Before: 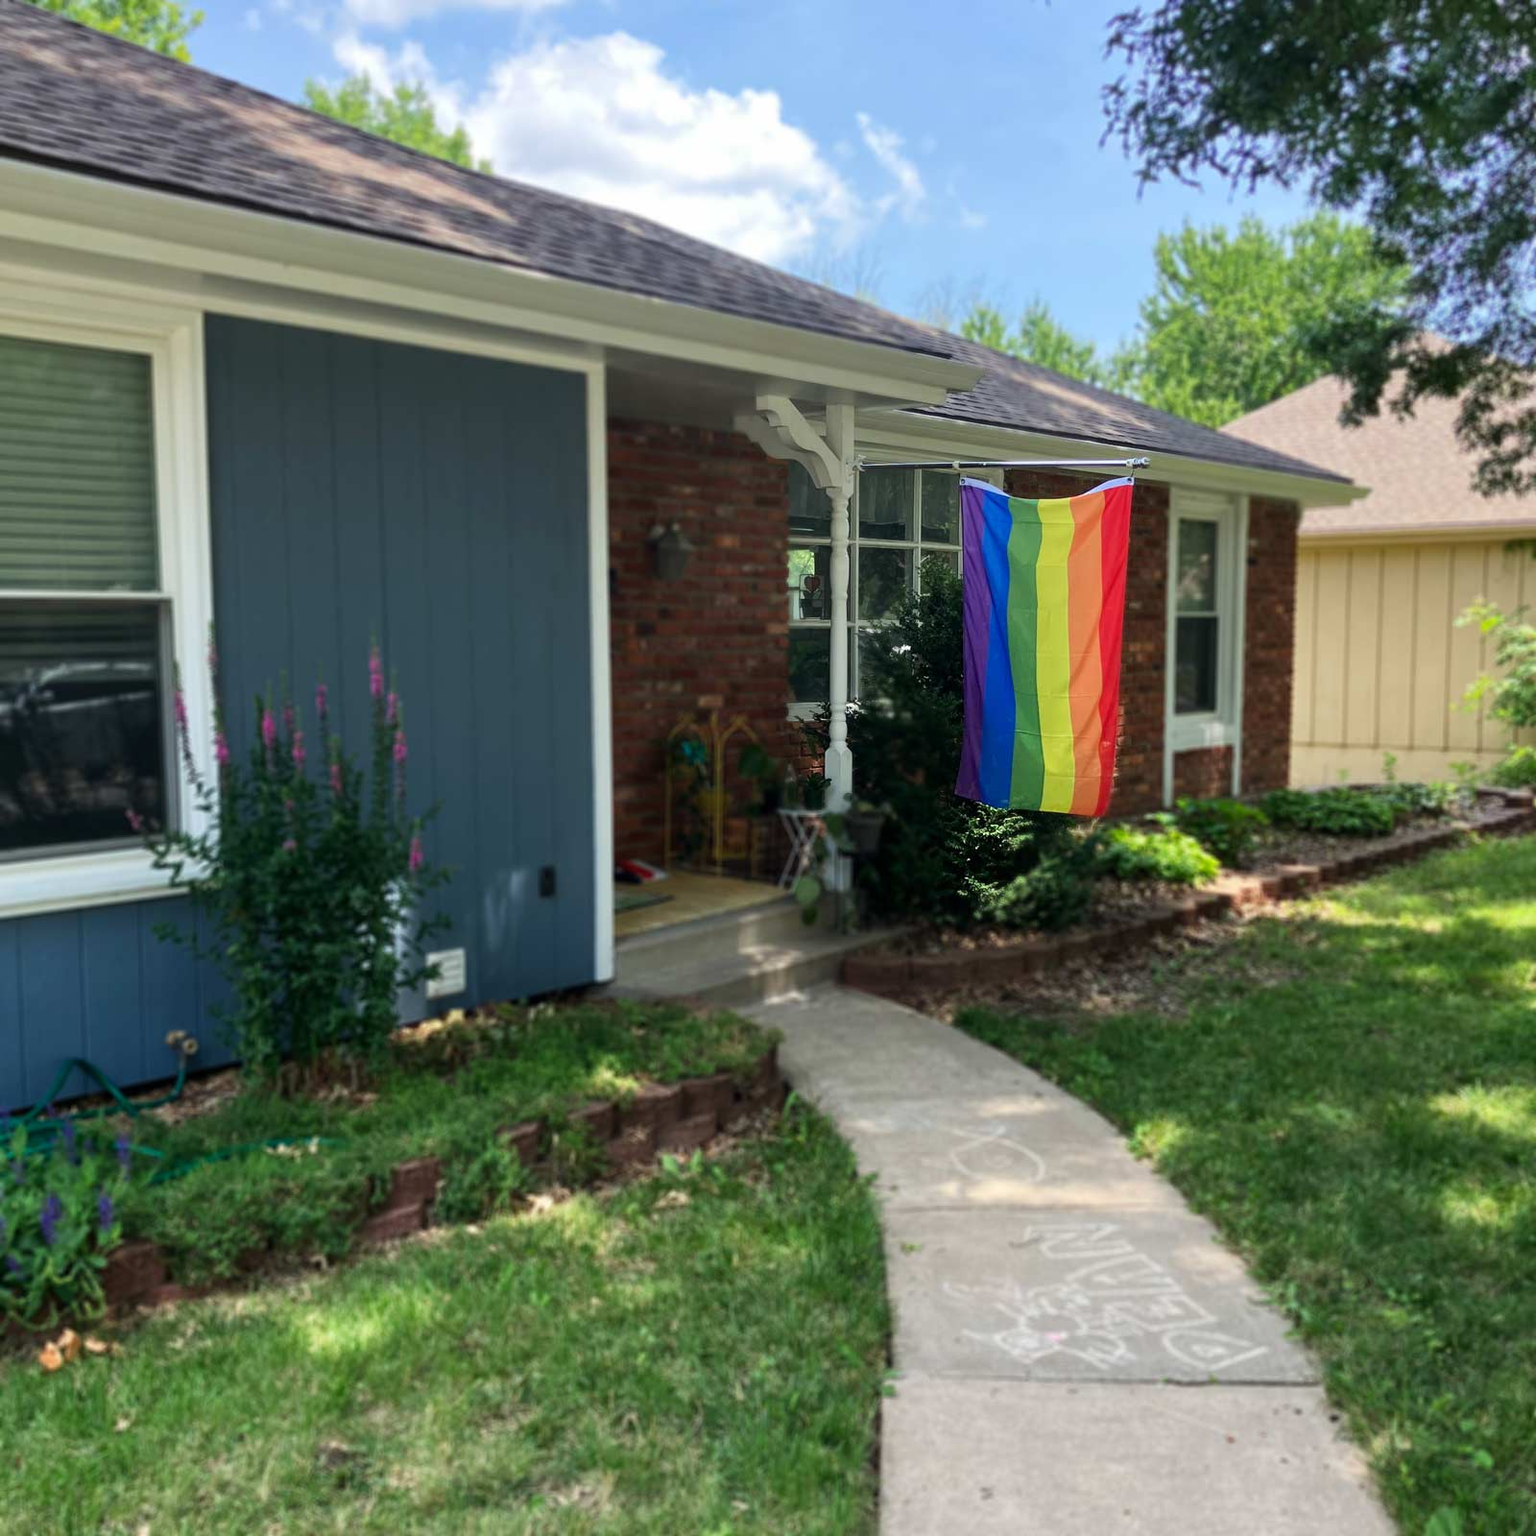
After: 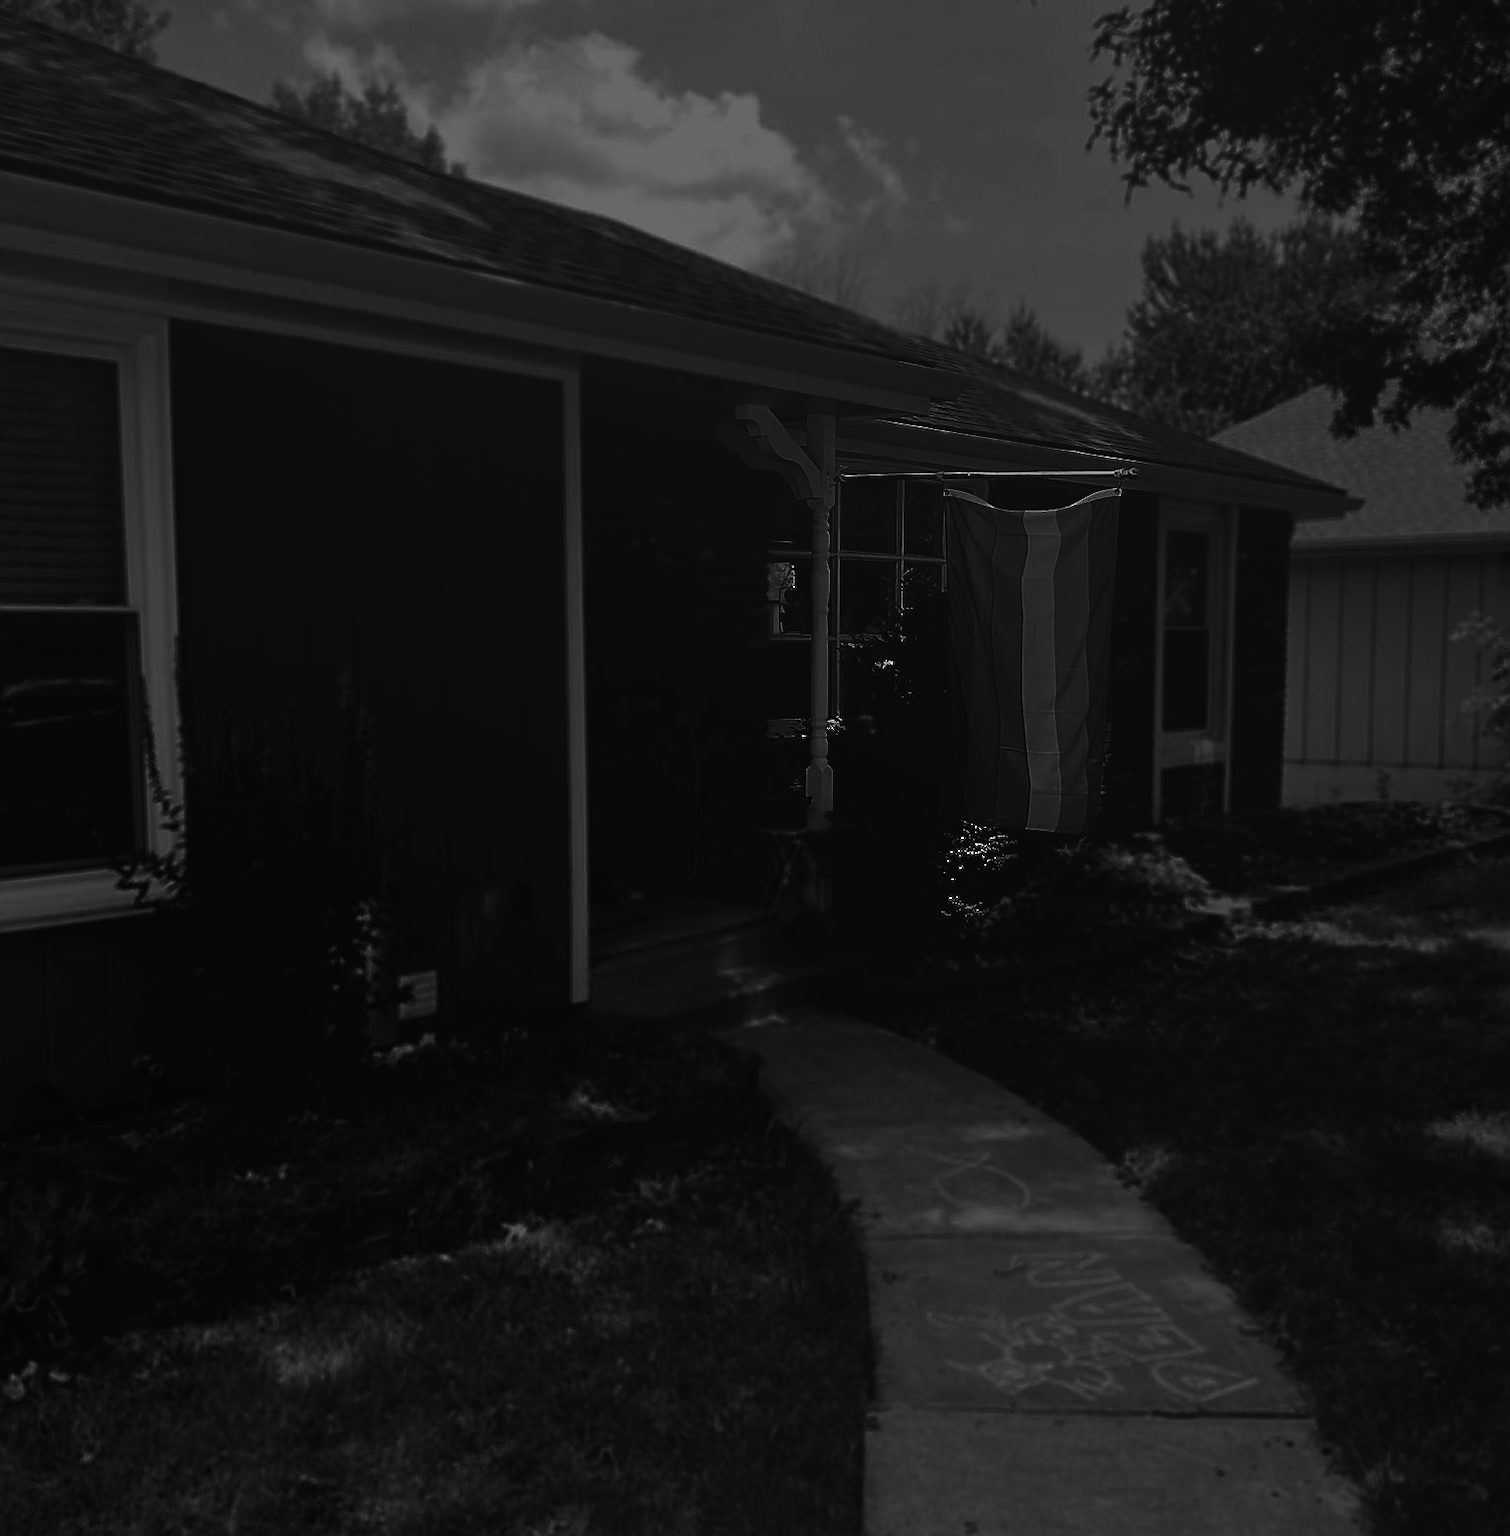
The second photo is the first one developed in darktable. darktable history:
crop and rotate: left 2.523%, right 1.317%, bottom 2.233%
exposure: black level correction 0, exposure -0.701 EV, compensate highlight preservation false
sharpen: radius 1.425, amount 1.251, threshold 0.671
color calibration: output gray [0.267, 0.423, 0.261, 0], illuminant as shot in camera, x 0.365, y 0.378, temperature 4422.89 K
contrast brightness saturation: brightness -0.985, saturation 0.991
local contrast: detail 69%
